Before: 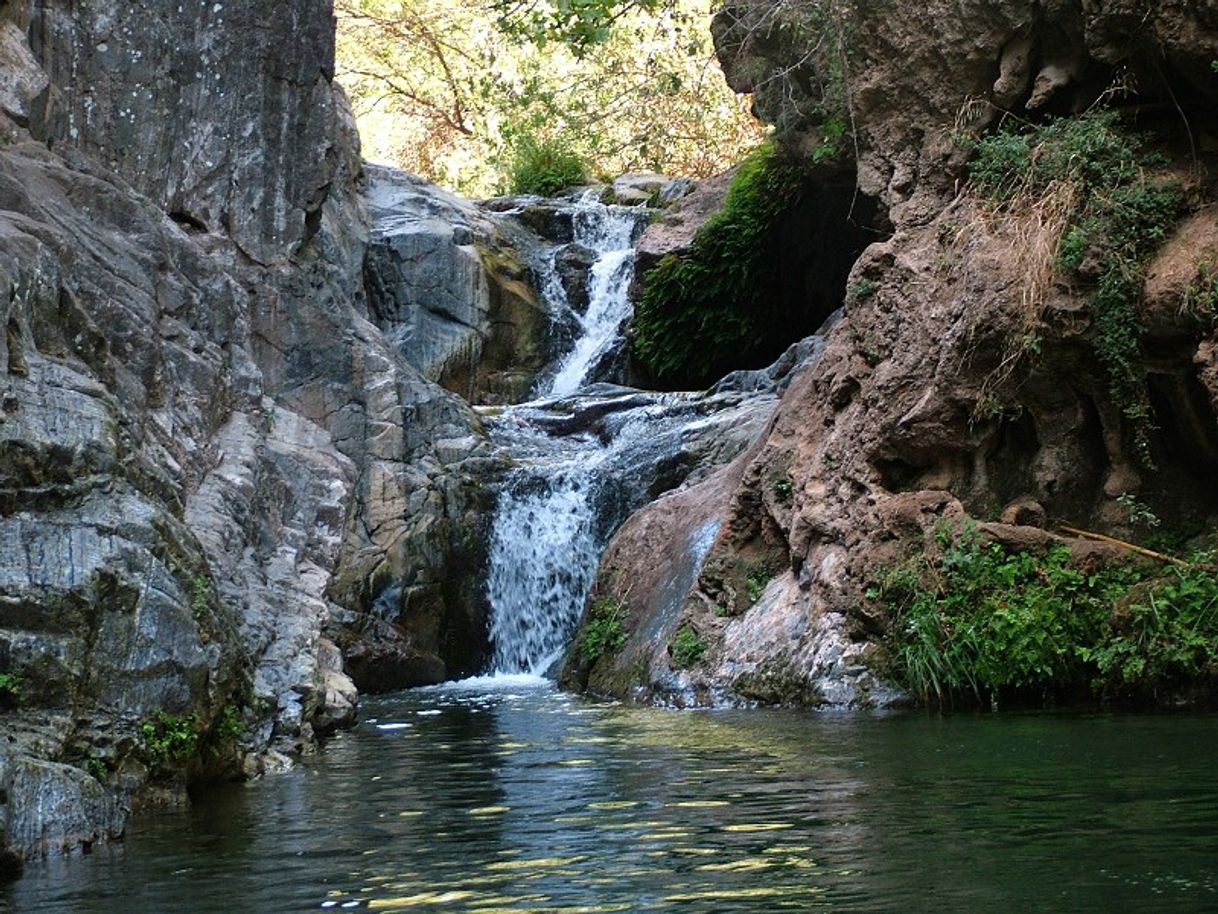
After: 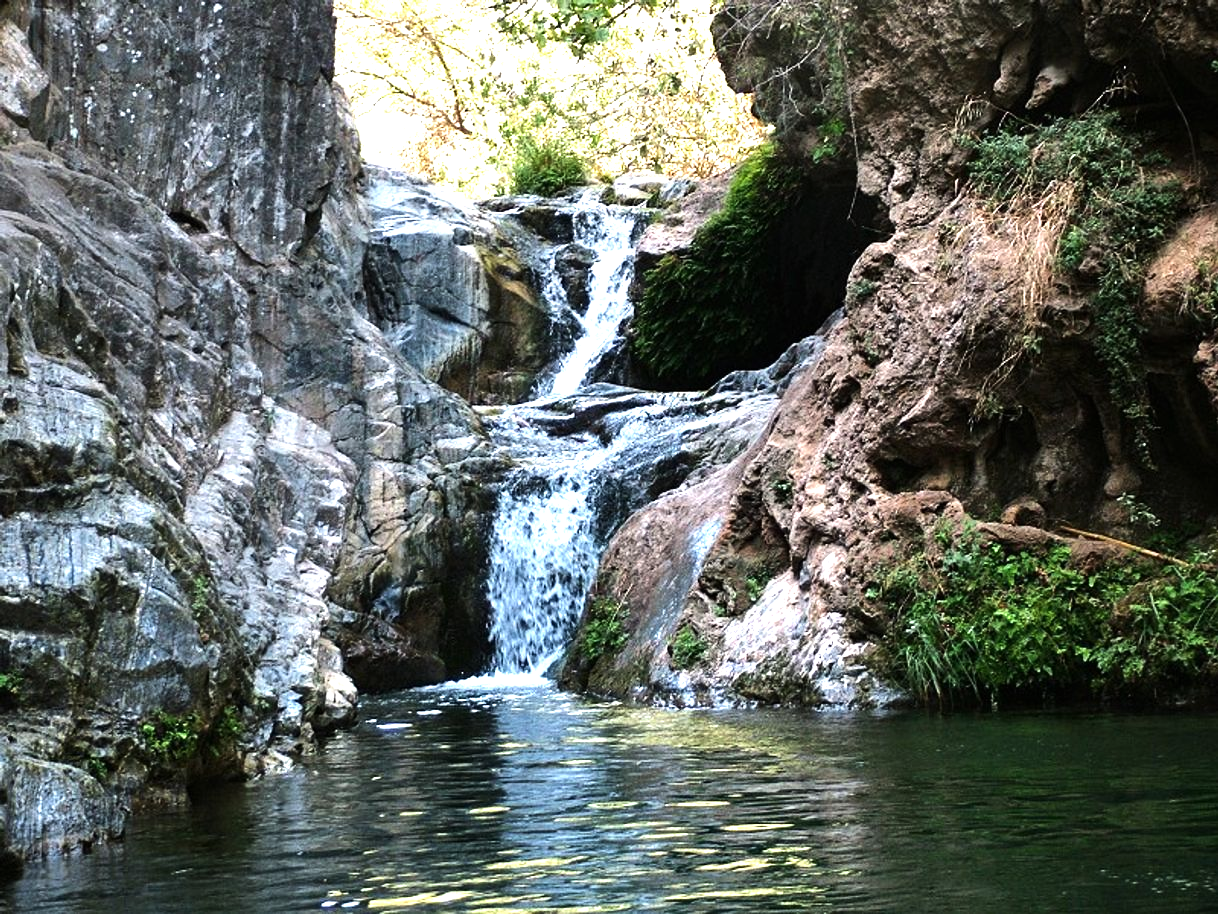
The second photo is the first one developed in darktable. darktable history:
tone equalizer: -8 EV -0.75 EV, -7 EV -0.7 EV, -6 EV -0.6 EV, -5 EV -0.4 EV, -3 EV 0.4 EV, -2 EV 0.6 EV, -1 EV 0.7 EV, +0 EV 0.75 EV, edges refinement/feathering 500, mask exposure compensation -1.57 EV, preserve details no
white balance: emerald 1
exposure: exposure 0.556 EV, compensate highlight preservation false
